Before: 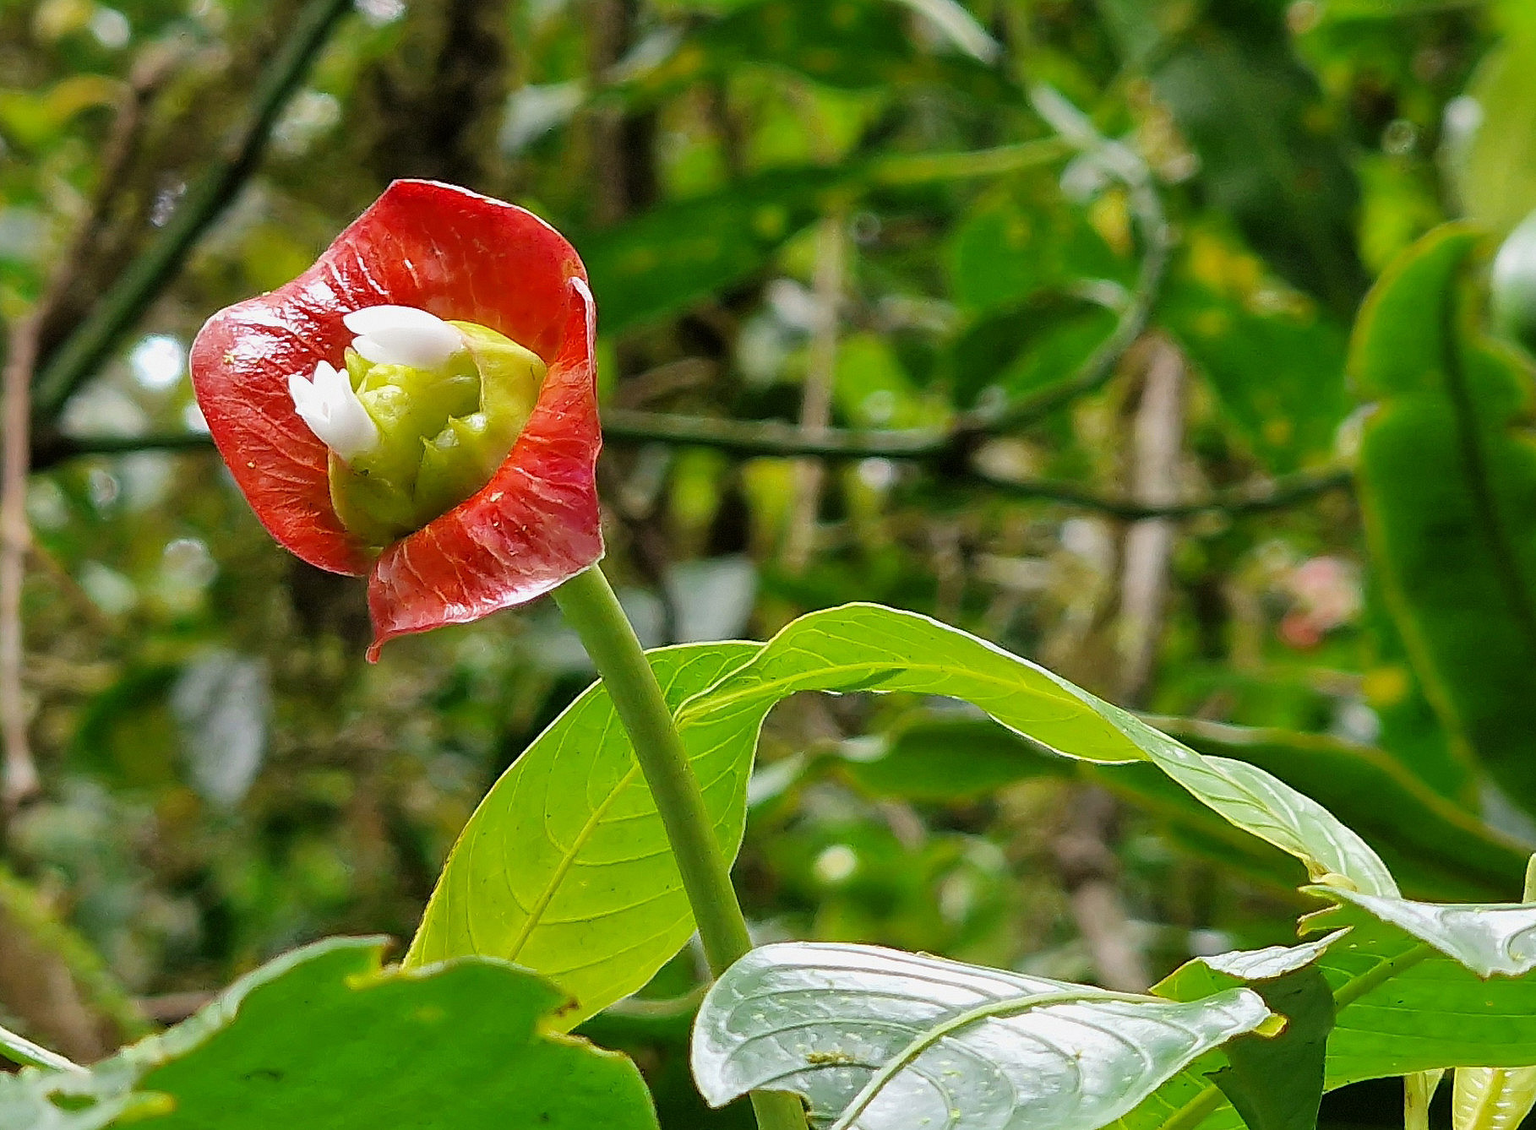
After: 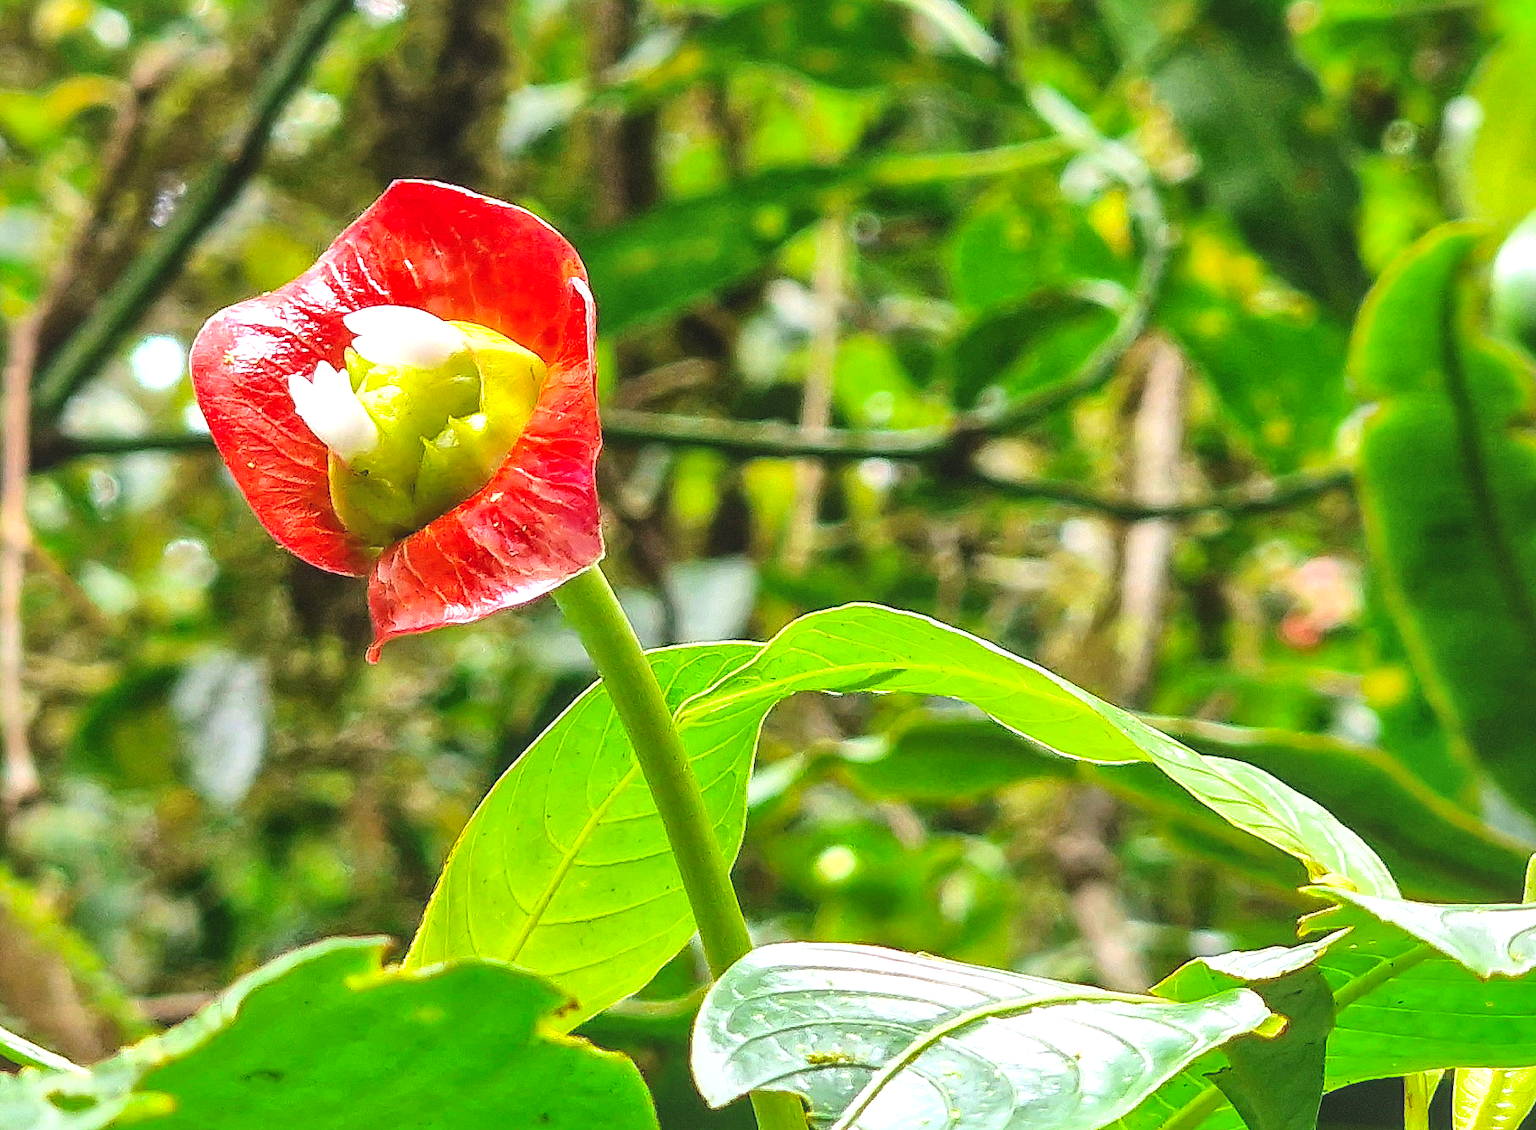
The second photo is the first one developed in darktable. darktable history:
exposure: black level correction -0.005, exposure 0.622 EV, compensate highlight preservation false
local contrast: on, module defaults
contrast brightness saturation: contrast 0.2, brightness 0.16, saturation 0.22
shadows and highlights: on, module defaults
